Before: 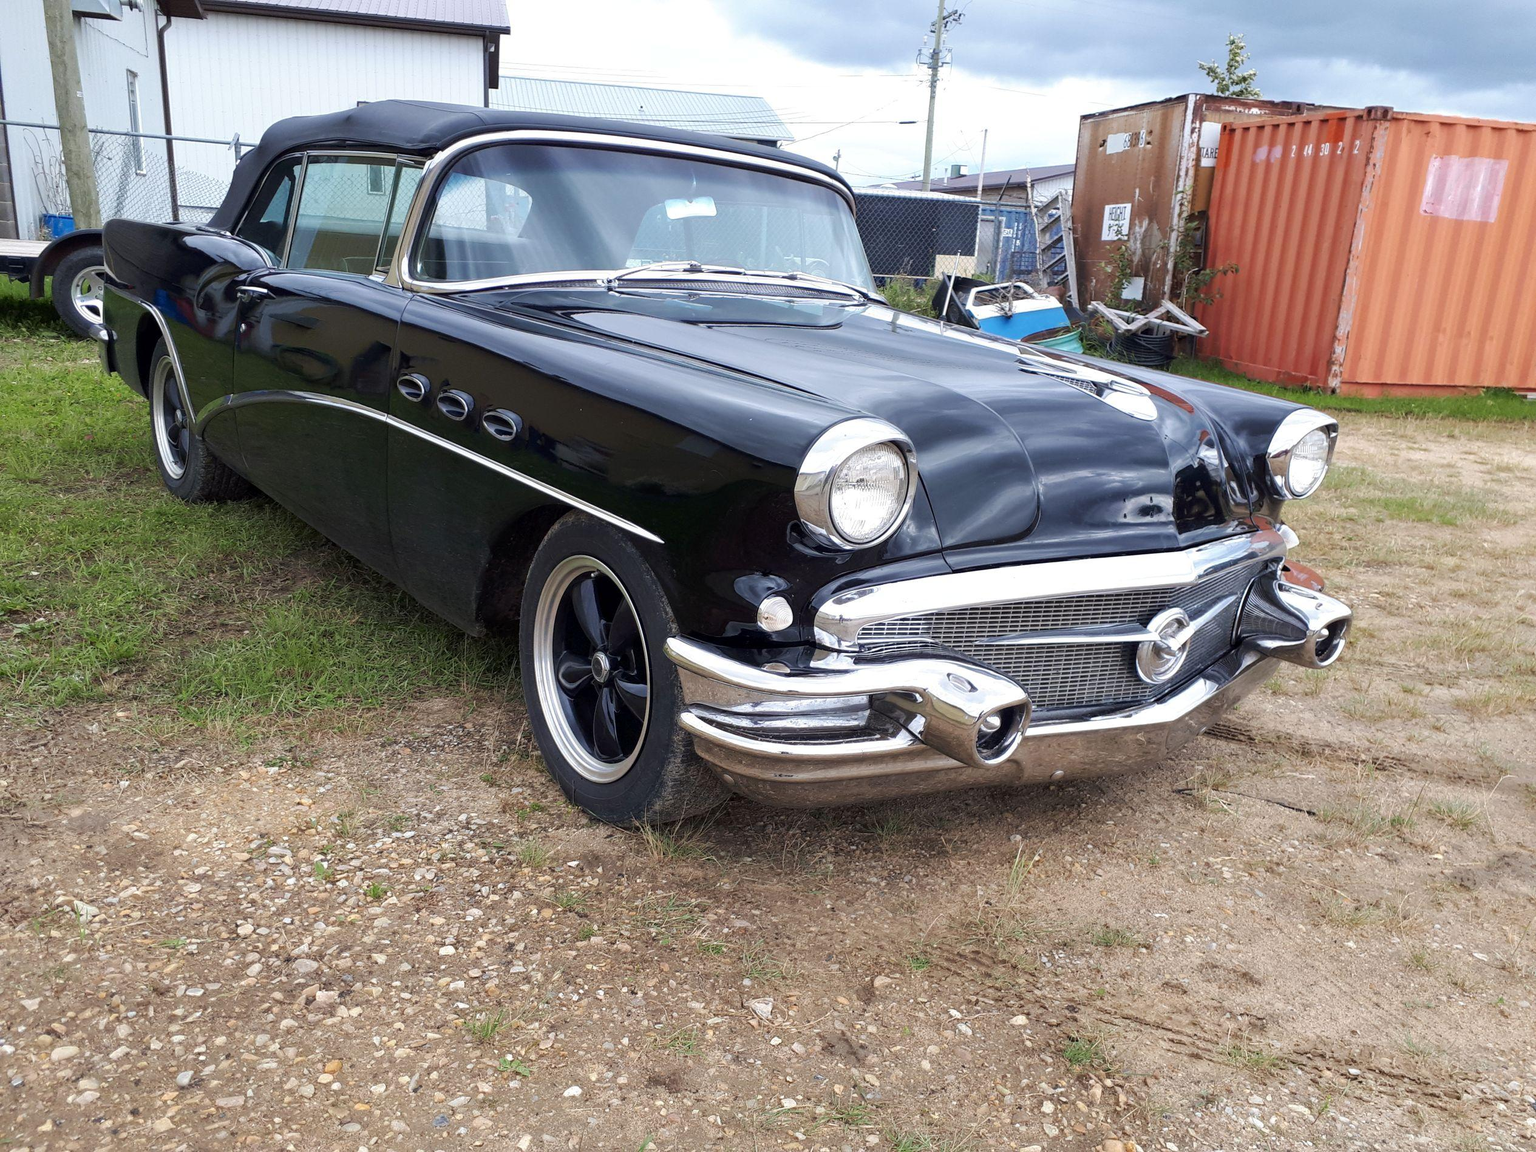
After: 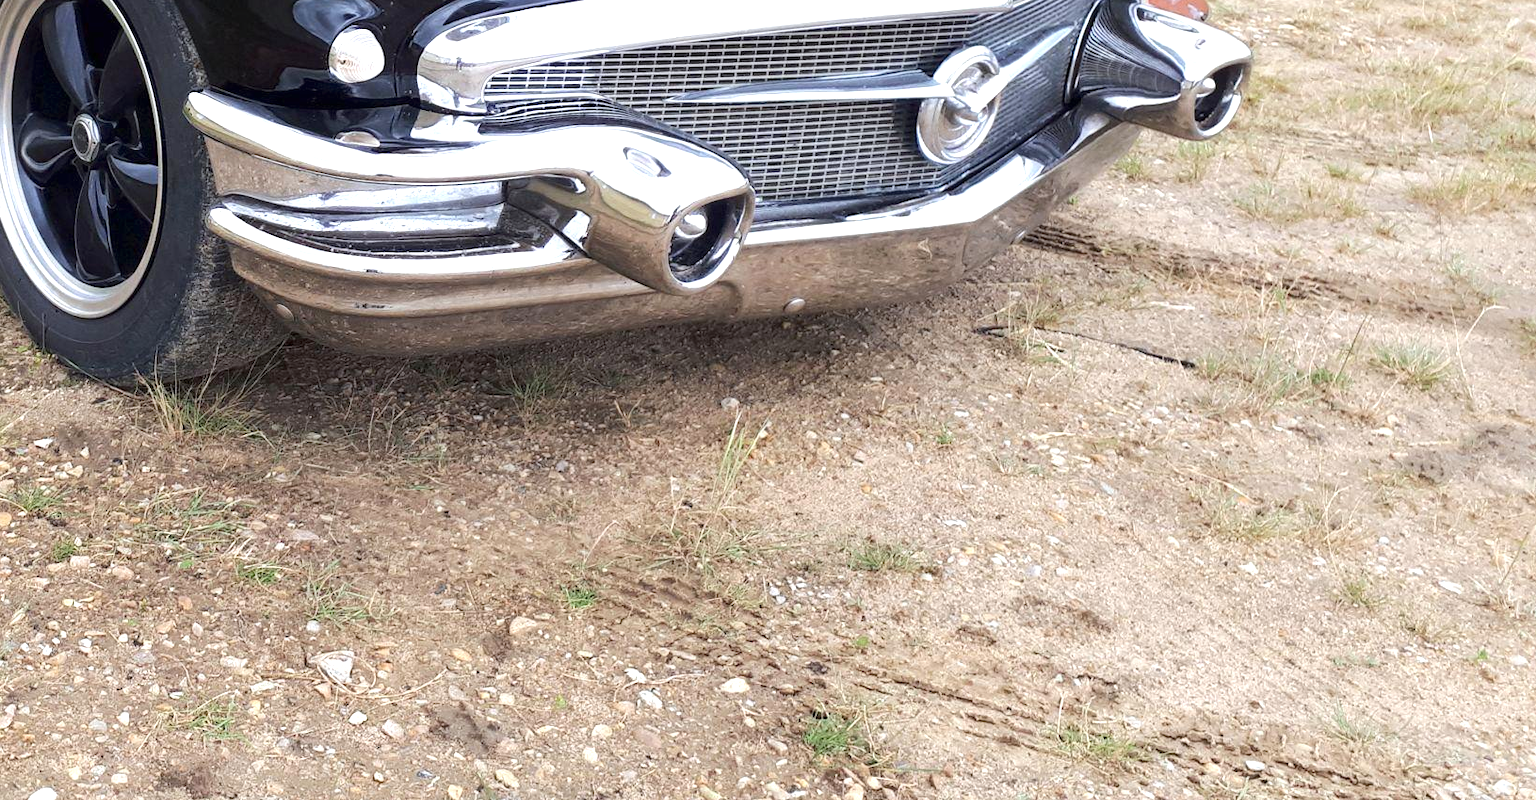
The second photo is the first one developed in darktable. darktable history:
tone equalizer: -8 EV -0.417 EV, -7 EV -0.389 EV, -6 EV -0.333 EV, -5 EV -0.222 EV, -3 EV 0.222 EV, -2 EV 0.333 EV, -1 EV 0.389 EV, +0 EV 0.417 EV, edges refinement/feathering 500, mask exposure compensation -1.57 EV, preserve details no
exposure: exposure 0.574 EV, compensate highlight preservation false
crop and rotate: left 35.509%, top 50.238%, bottom 4.934%
white balance: red 0.982, blue 1.018
color balance rgb: perceptual saturation grading › global saturation -0.31%, global vibrance -8%, contrast -13%, saturation formula JzAzBz (2021)
